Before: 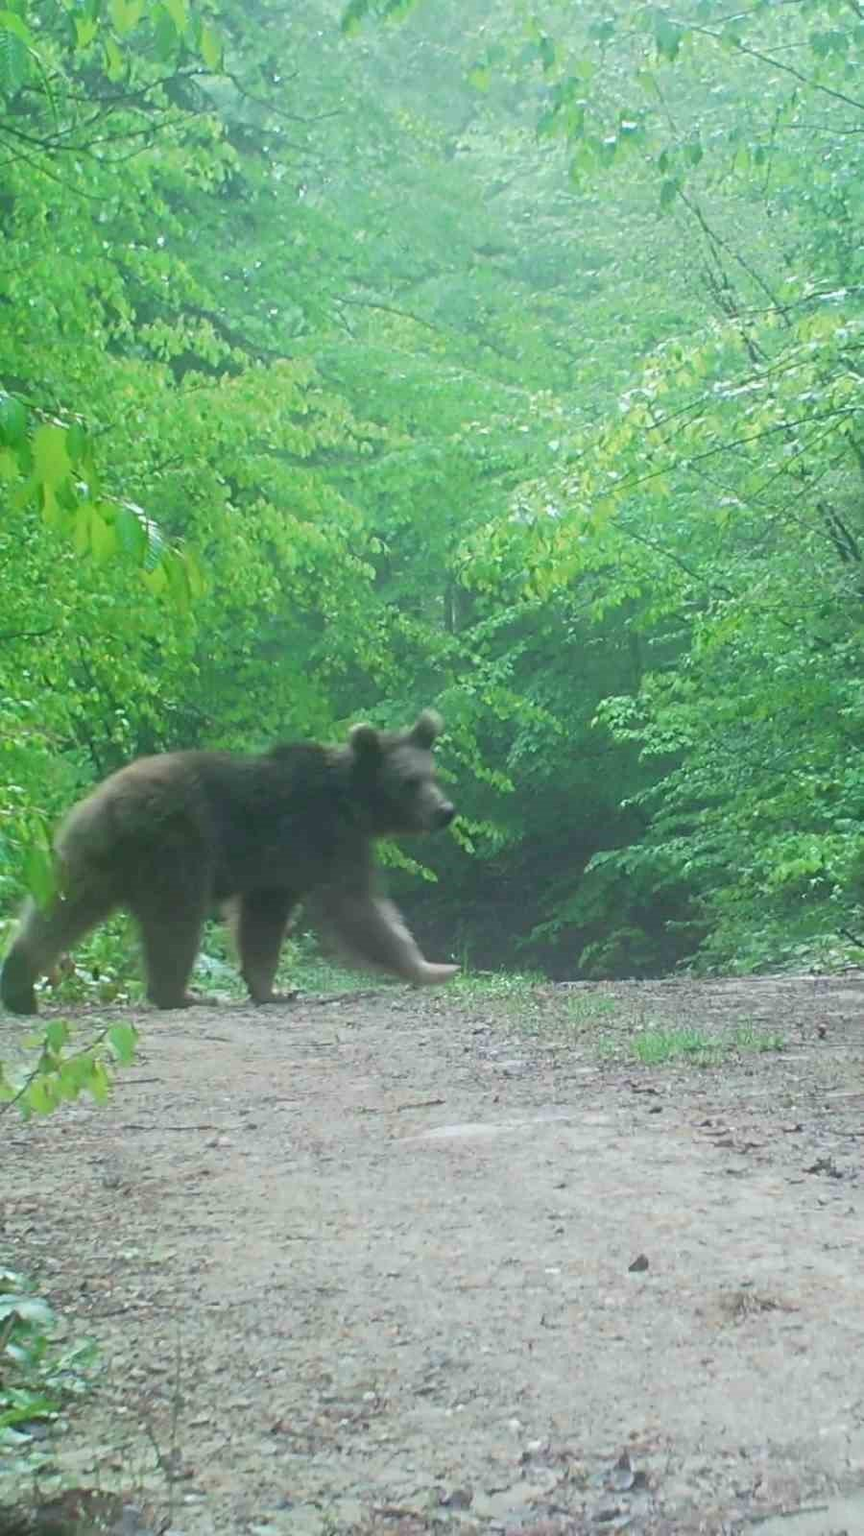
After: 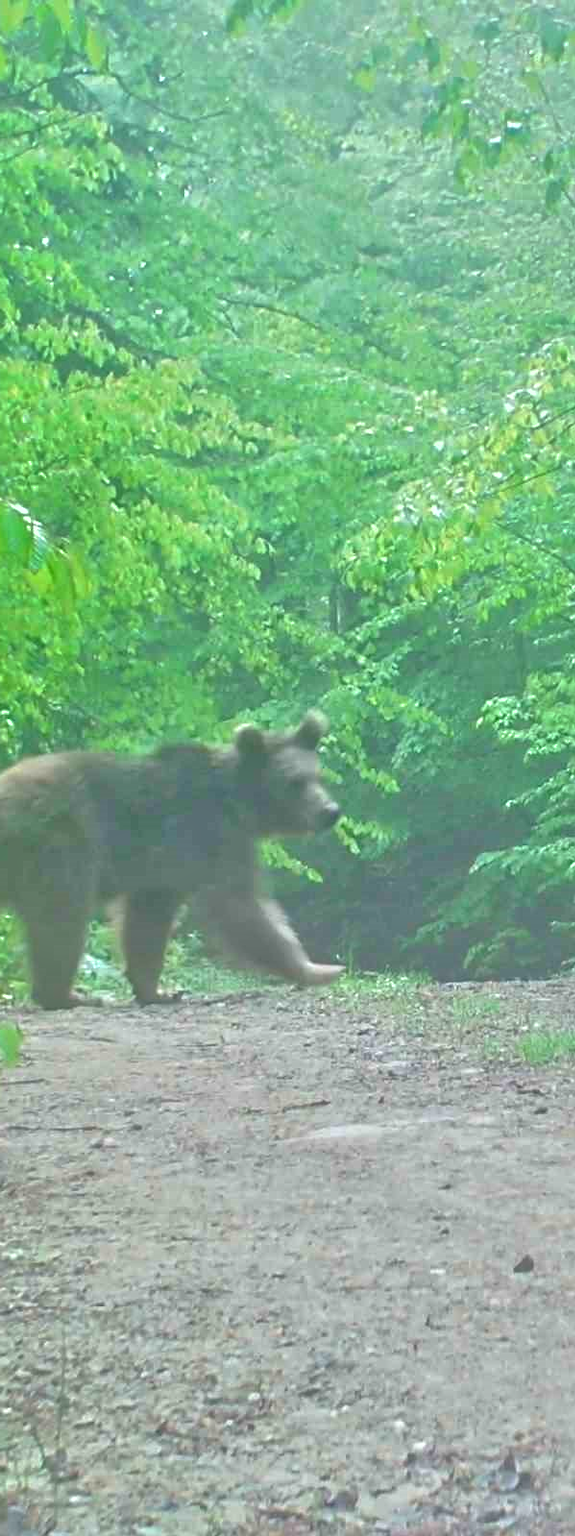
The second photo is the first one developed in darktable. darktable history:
contrast brightness saturation: saturation -0.05
tone equalizer: -8 EV 2 EV, -7 EV 2 EV, -6 EV 2 EV, -5 EV 2 EV, -4 EV 2 EV, -3 EV 1.5 EV, -2 EV 1 EV, -1 EV 0.5 EV
crop and rotate: left 13.409%, right 19.924%
shadows and highlights: on, module defaults
